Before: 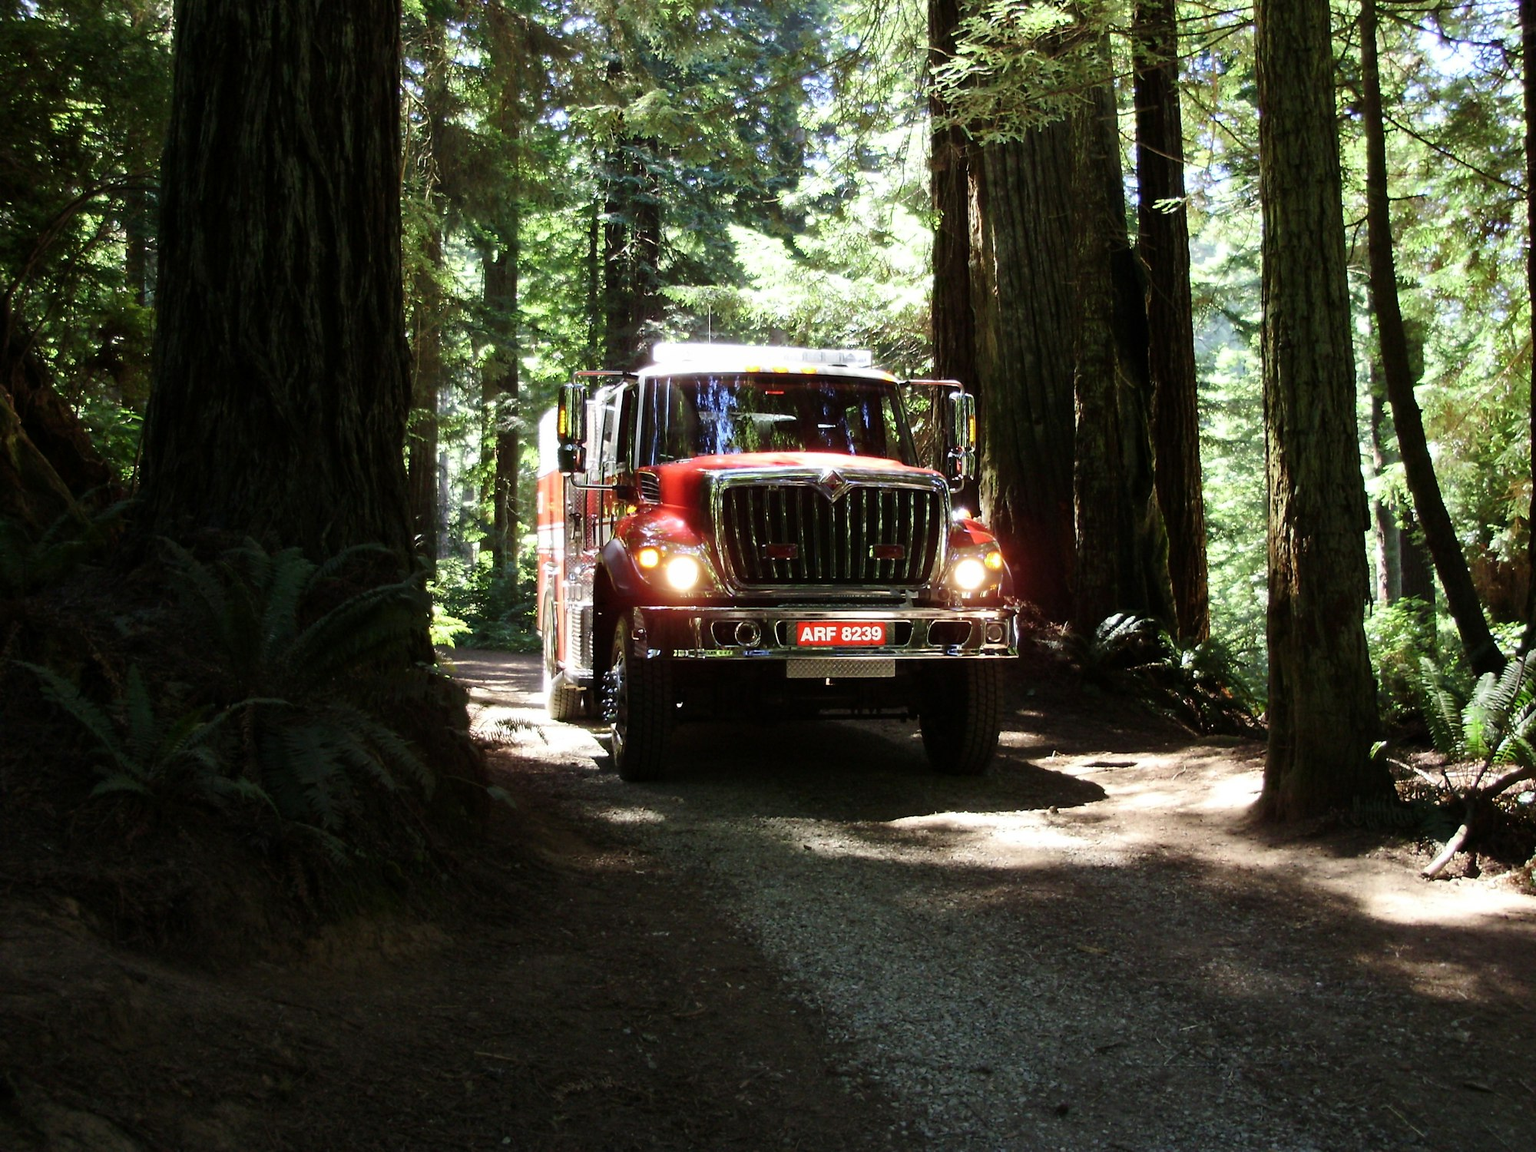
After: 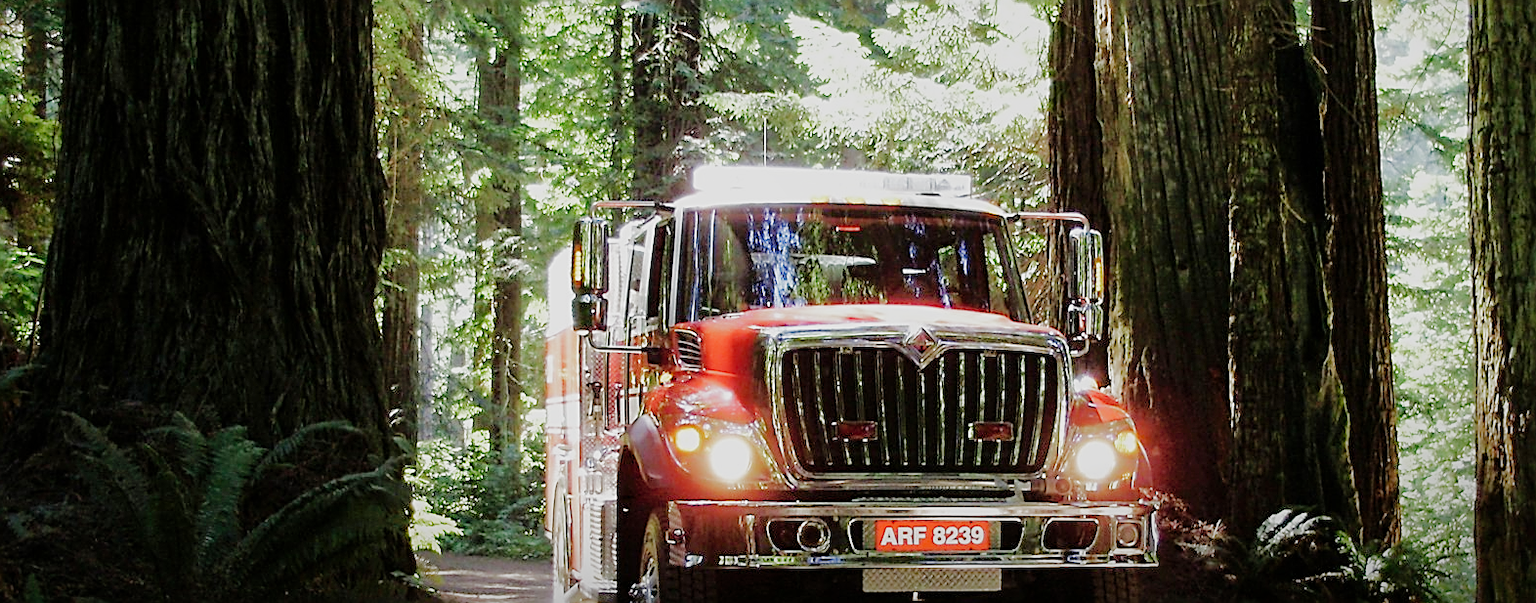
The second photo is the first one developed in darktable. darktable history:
shadows and highlights: shadows 39.93, highlights -60
tone equalizer: -8 EV 0.005 EV, -7 EV -0.011 EV, -6 EV 0.049 EV, -5 EV 0.031 EV, -4 EV 0.28 EV, -3 EV 0.66 EV, -2 EV 0.573 EV, -1 EV 0.184 EV, +0 EV 0.02 EV
exposure: exposure 1.089 EV, compensate highlight preservation false
crop: left 7.07%, top 18.517%, right 14.302%, bottom 40.254%
color zones: curves: ch0 [(0, 0.5) (0.143, 0.5) (0.286, 0.5) (0.429, 0.5) (0.571, 0.5) (0.714, 0.476) (0.857, 0.5) (1, 0.5)]; ch2 [(0, 0.5) (0.143, 0.5) (0.286, 0.5) (0.429, 0.5) (0.571, 0.5) (0.714, 0.487) (0.857, 0.5) (1, 0.5)]
sharpen: amount 0.892
vignetting: fall-off start 100.34%, fall-off radius 65.16%, saturation 0.034, center (-0.052, -0.351), automatic ratio true, unbound false
filmic rgb: black relative exposure -16 EV, white relative exposure 6.12 EV, hardness 5.24, preserve chrominance no, color science v3 (2019), use custom middle-gray values true
